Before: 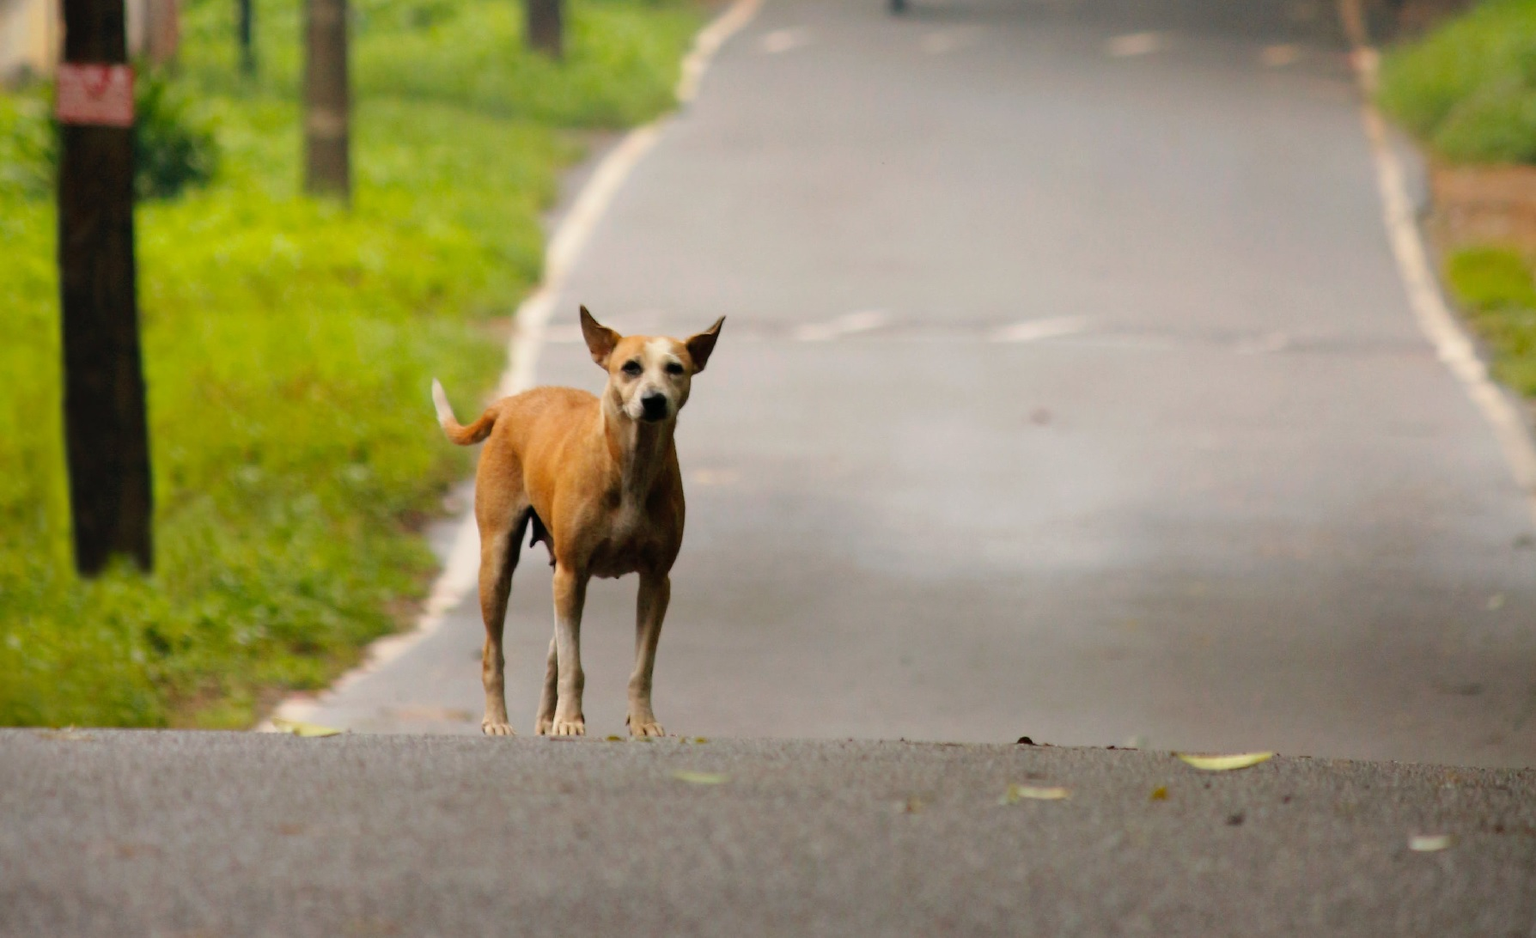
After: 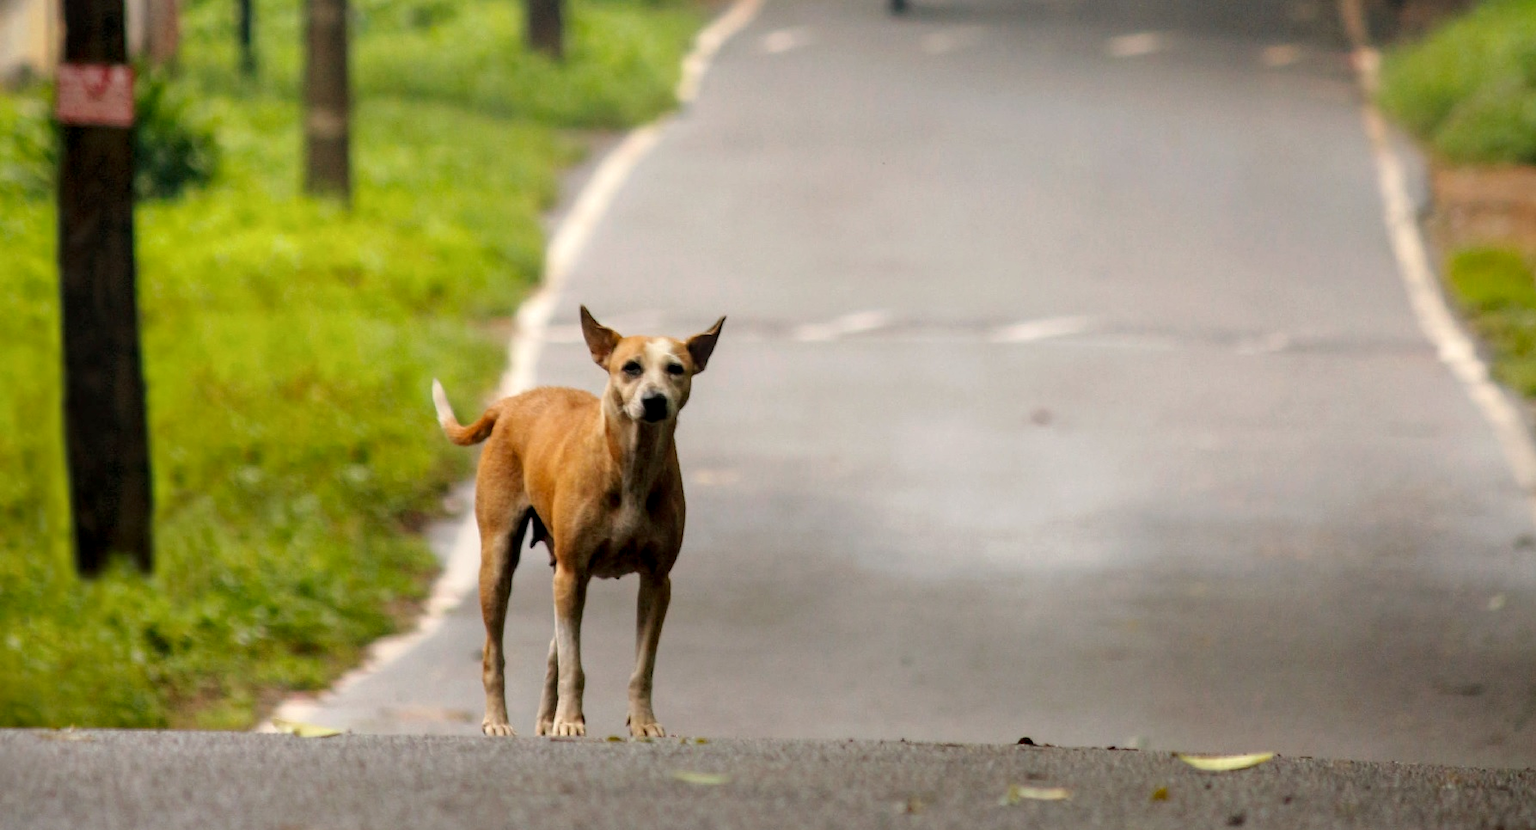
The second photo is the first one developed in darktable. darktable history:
local contrast: highlights 61%, detail 143%, midtone range 0.428
crop and rotate: top 0%, bottom 11.49%
